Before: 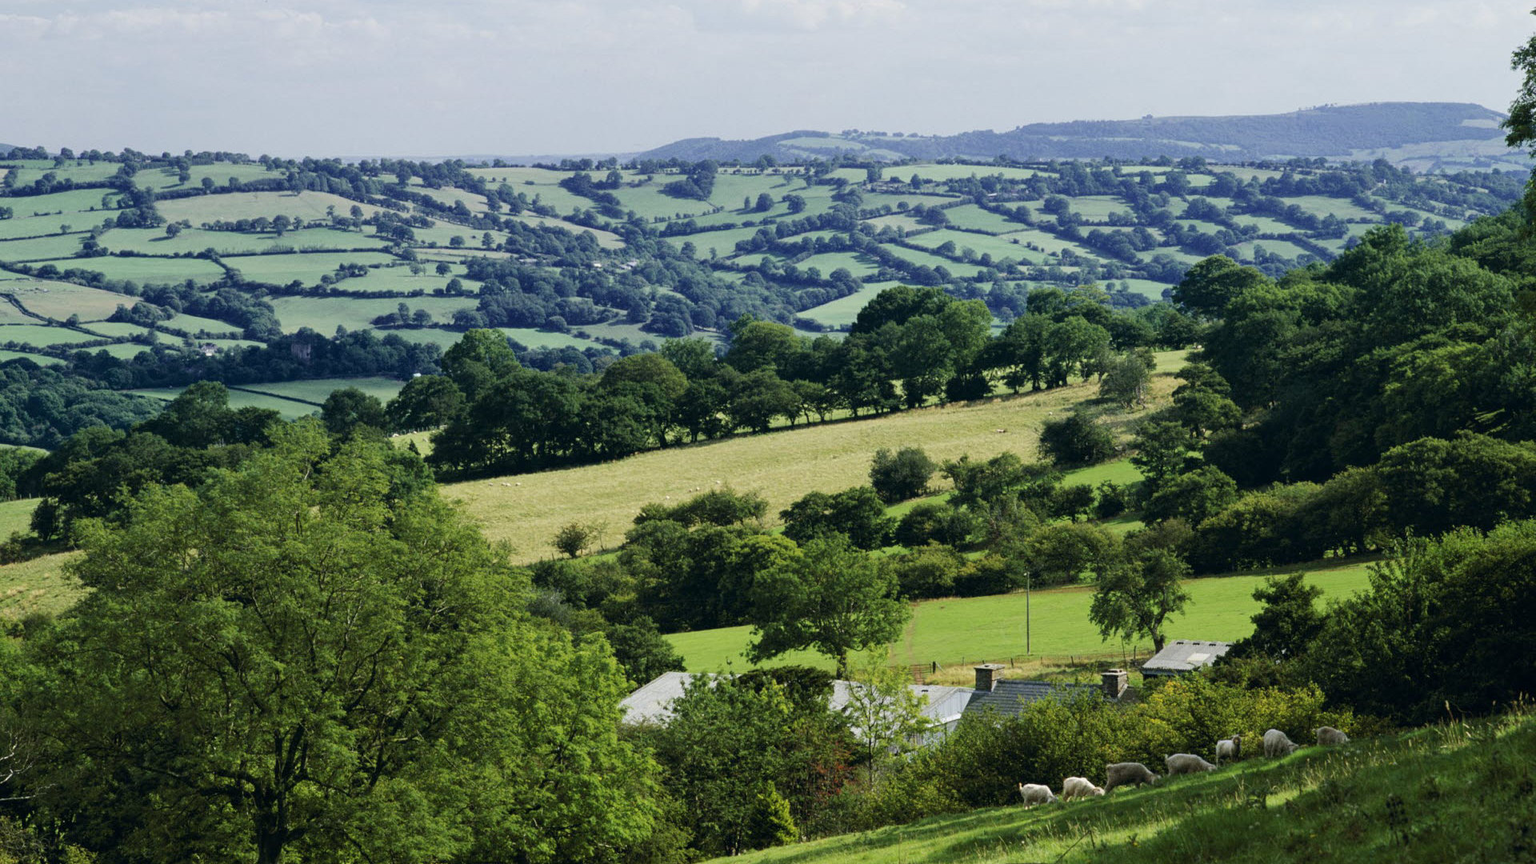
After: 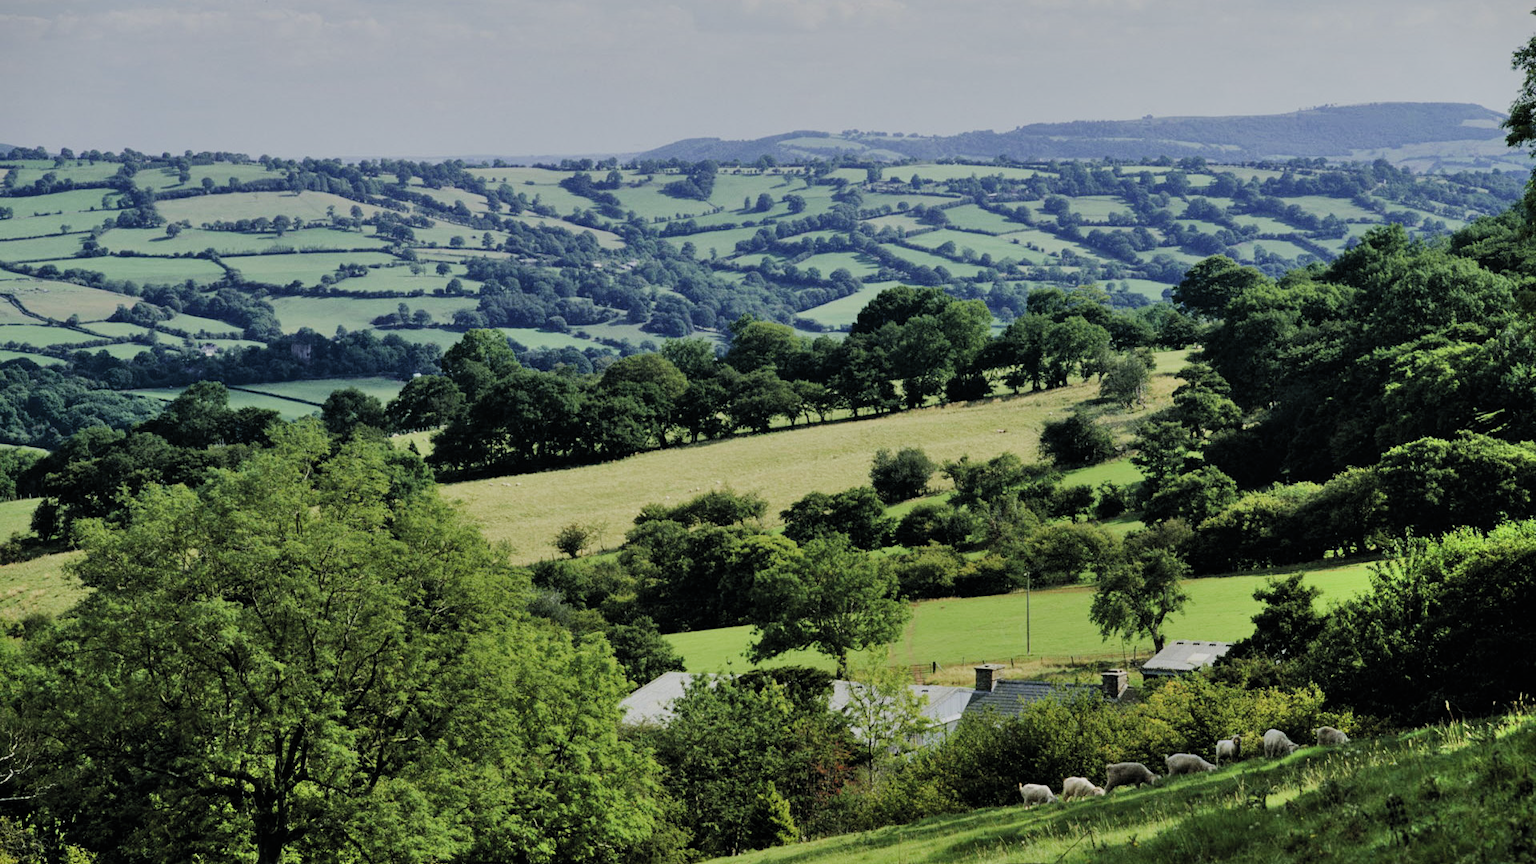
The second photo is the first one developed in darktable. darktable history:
shadows and highlights: soften with gaussian
vignetting: fall-off start 101%, saturation 0.385
filmic rgb: black relative exposure -7.65 EV, white relative exposure 4.56 EV, threshold 3 EV, hardness 3.61, color science v4 (2020), enable highlight reconstruction true
